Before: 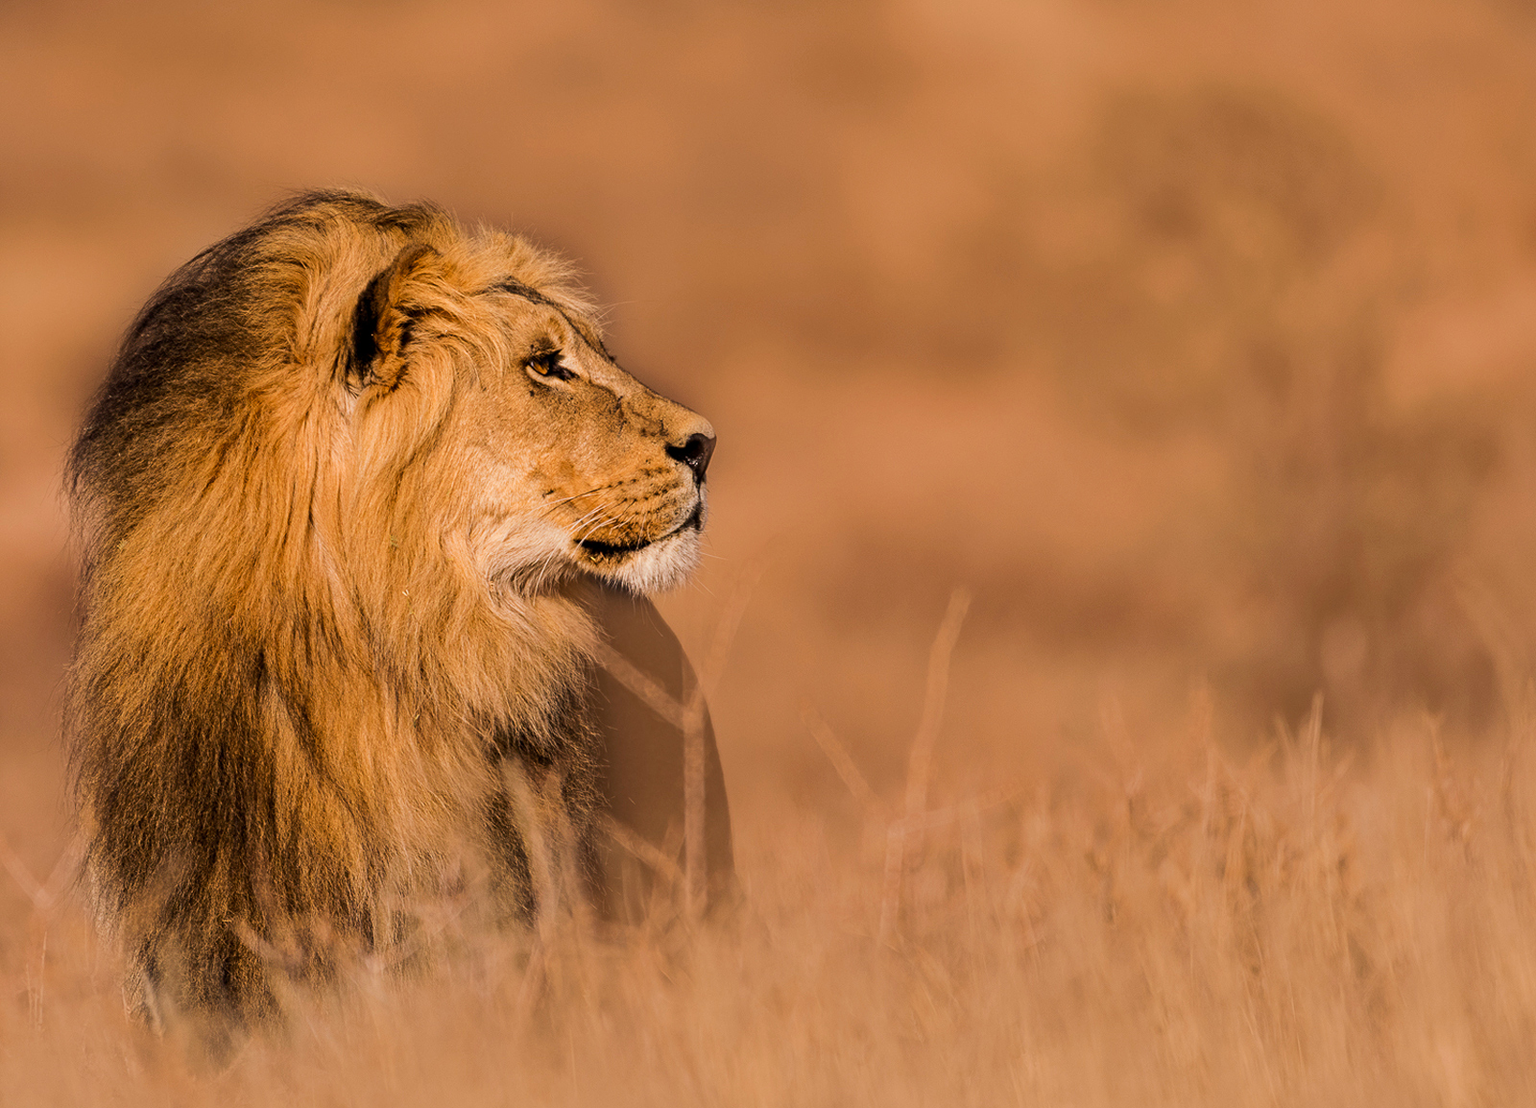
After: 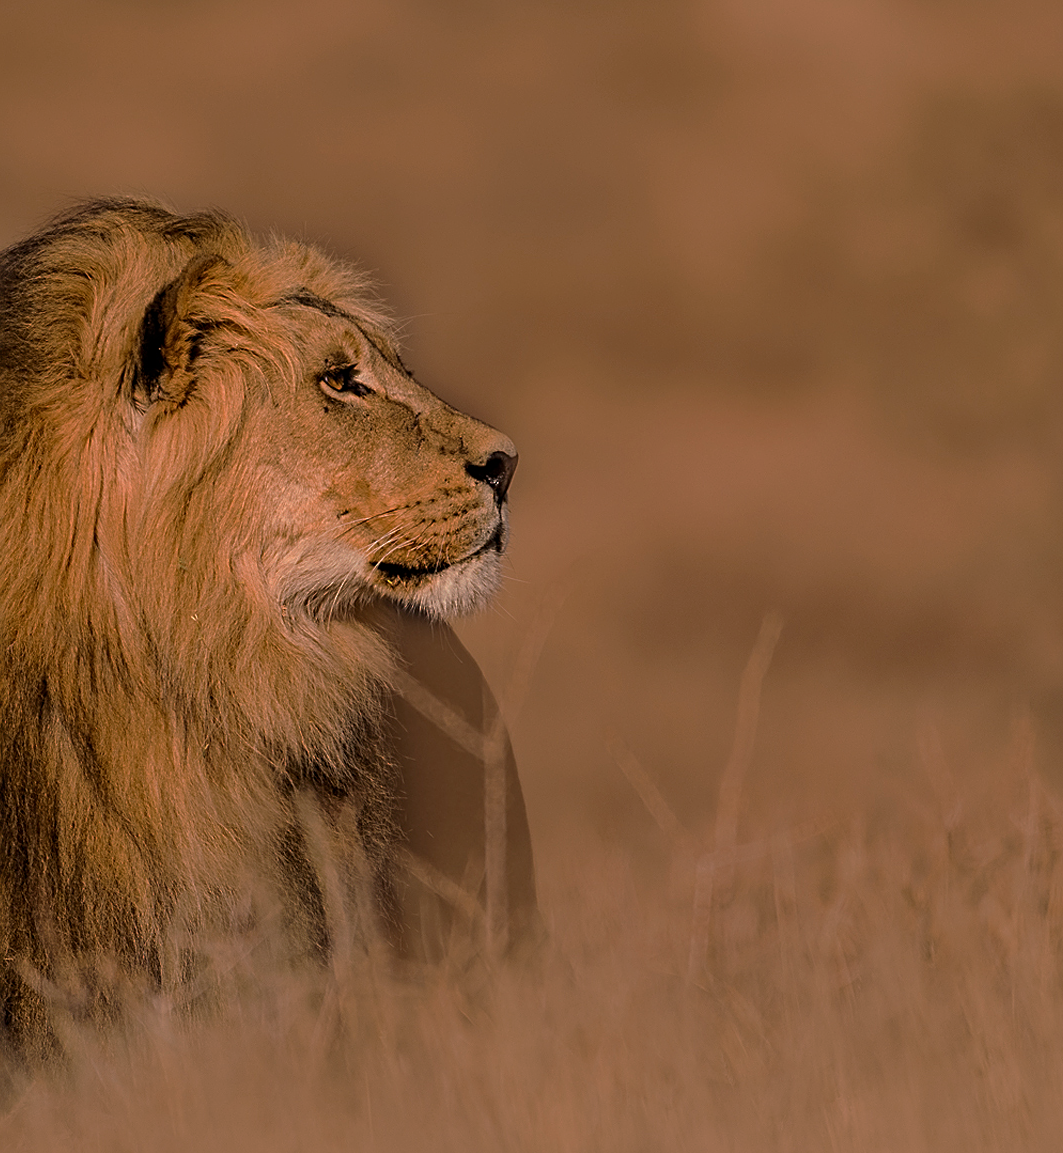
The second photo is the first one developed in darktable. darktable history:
crop and rotate: left 14.301%, right 19.258%
sharpen: on, module defaults
base curve: curves: ch0 [(0, 0) (0.826, 0.587) (1, 1)], preserve colors none
